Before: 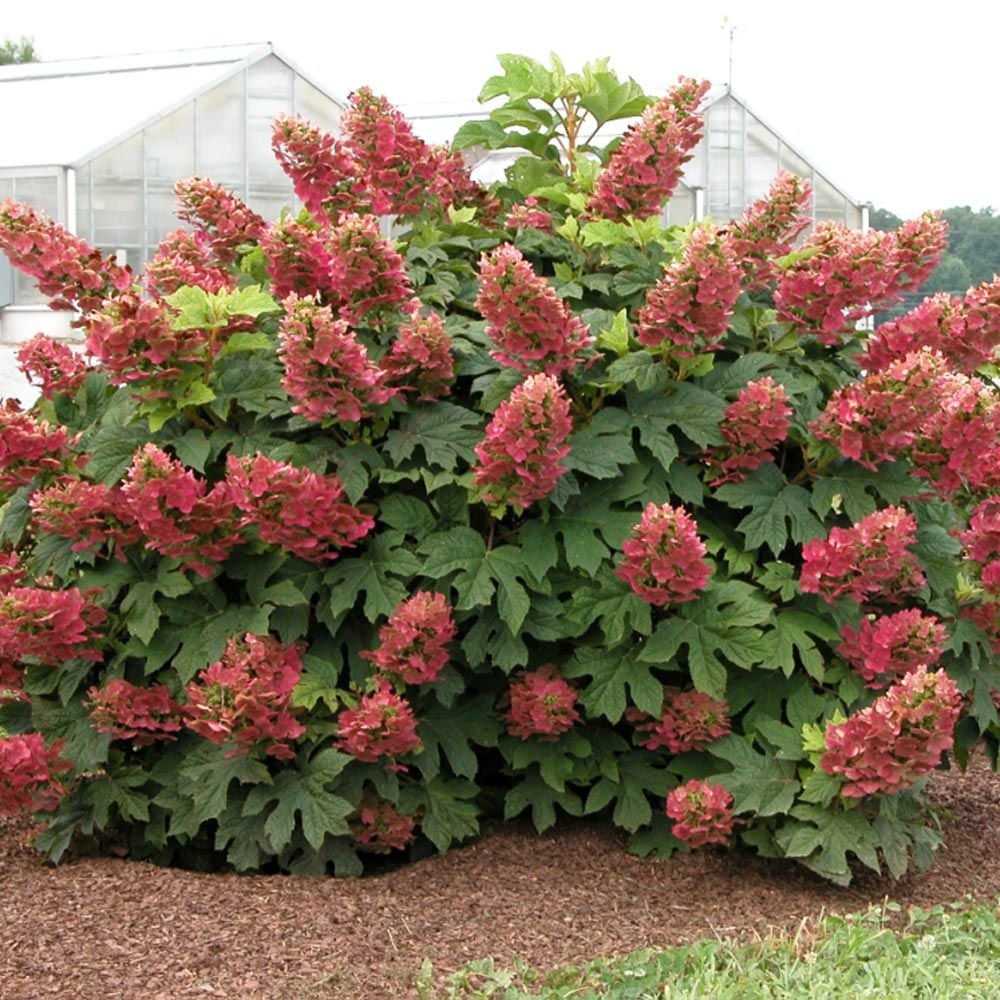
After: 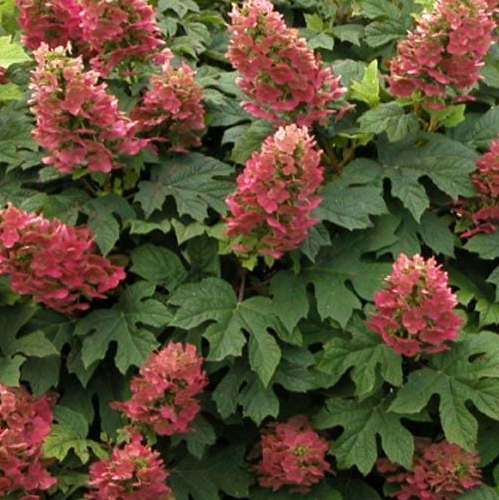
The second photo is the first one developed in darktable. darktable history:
crop: left 25%, top 25%, right 25%, bottom 25%
rotate and perspective: crop left 0, crop top 0
color correction: highlights a* -0.137, highlights b* 0.137
